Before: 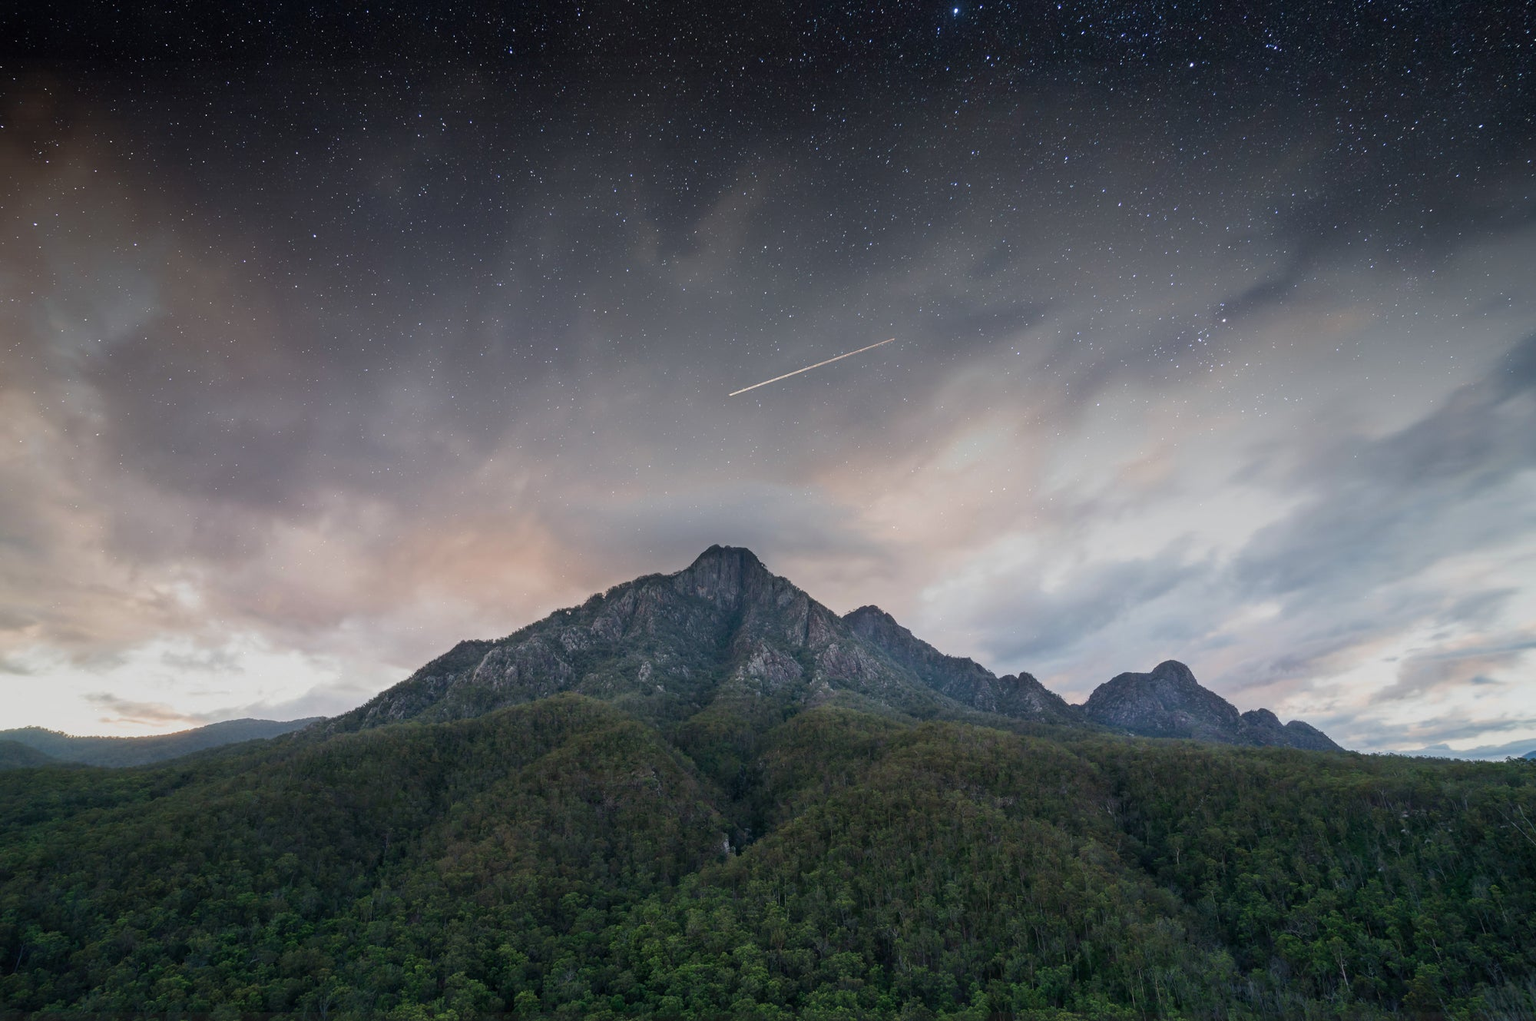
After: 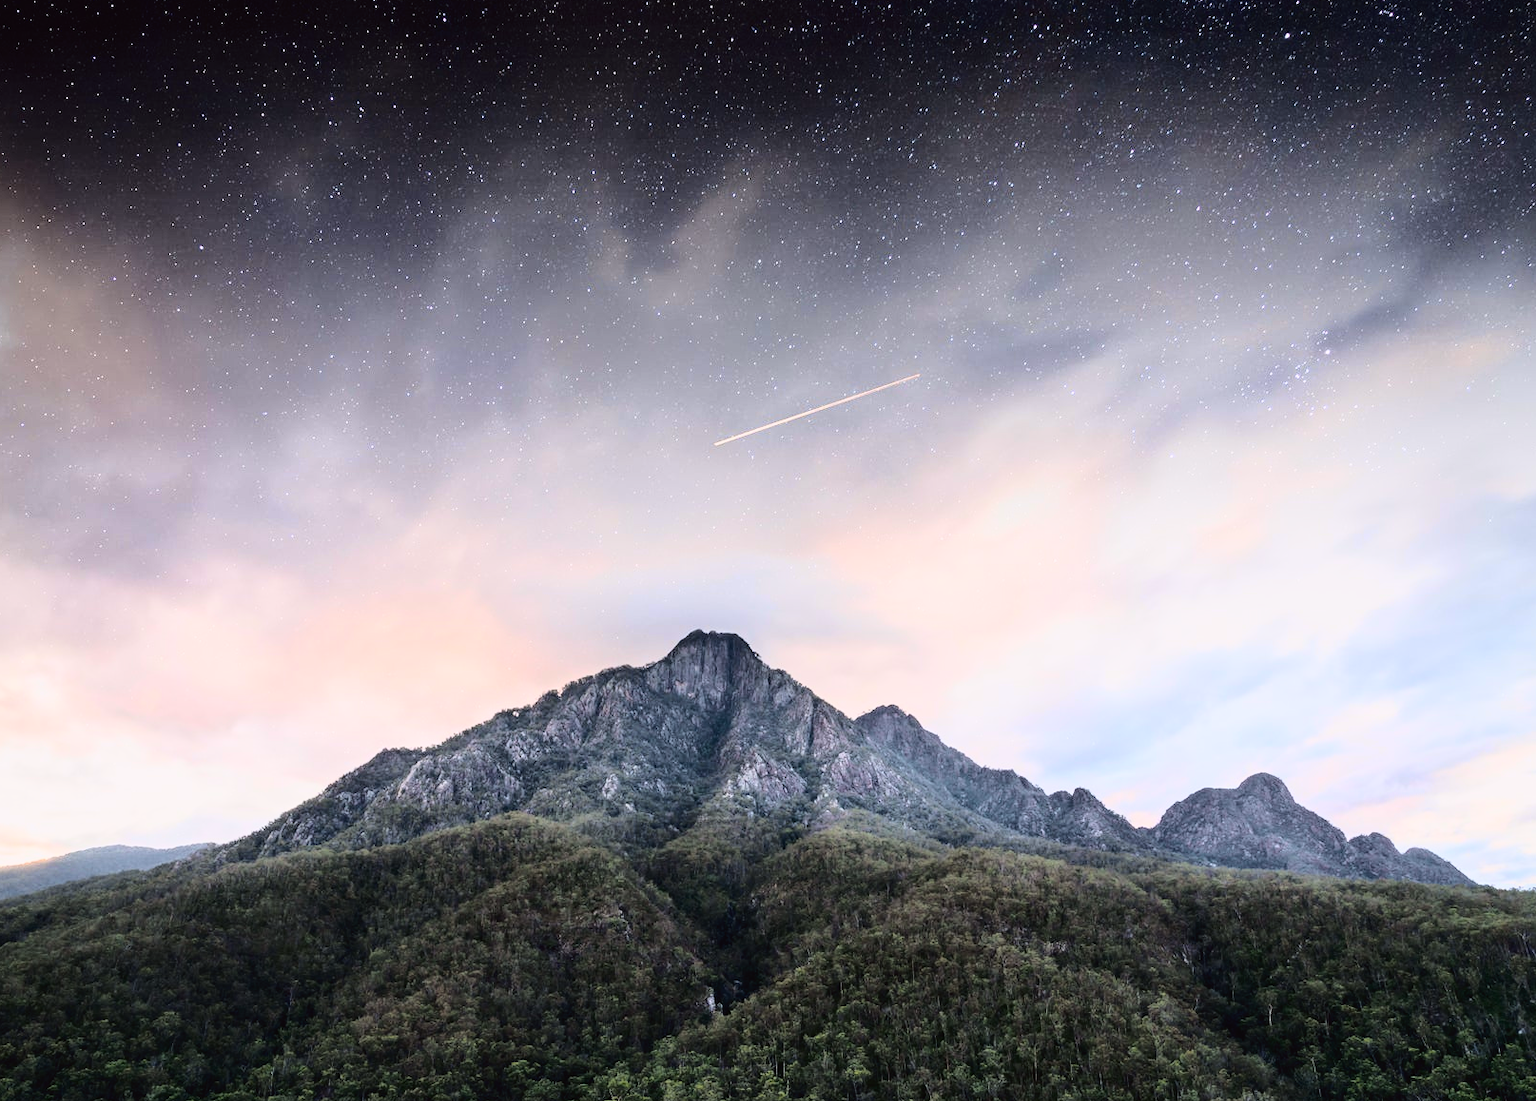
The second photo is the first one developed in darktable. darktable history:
crop: left 9.947%, top 3.596%, right 9.291%, bottom 9.198%
tone curve: curves: ch0 [(0.003, 0.015) (0.104, 0.07) (0.236, 0.218) (0.401, 0.443) (0.495, 0.55) (0.65, 0.68) (0.832, 0.858) (1, 0.977)]; ch1 [(0, 0) (0.161, 0.092) (0.35, 0.33) (0.379, 0.401) (0.45, 0.466) (0.489, 0.499) (0.55, 0.56) (0.621, 0.615) (0.718, 0.734) (1, 1)]; ch2 [(0, 0) (0.369, 0.427) (0.44, 0.434) (0.502, 0.501) (0.557, 0.55) (0.586, 0.59) (1, 1)], color space Lab, independent channels, preserve colors none
base curve: curves: ch0 [(0, 0) (0.007, 0.004) (0.027, 0.03) (0.046, 0.07) (0.207, 0.54) (0.442, 0.872) (0.673, 0.972) (1, 1)]
